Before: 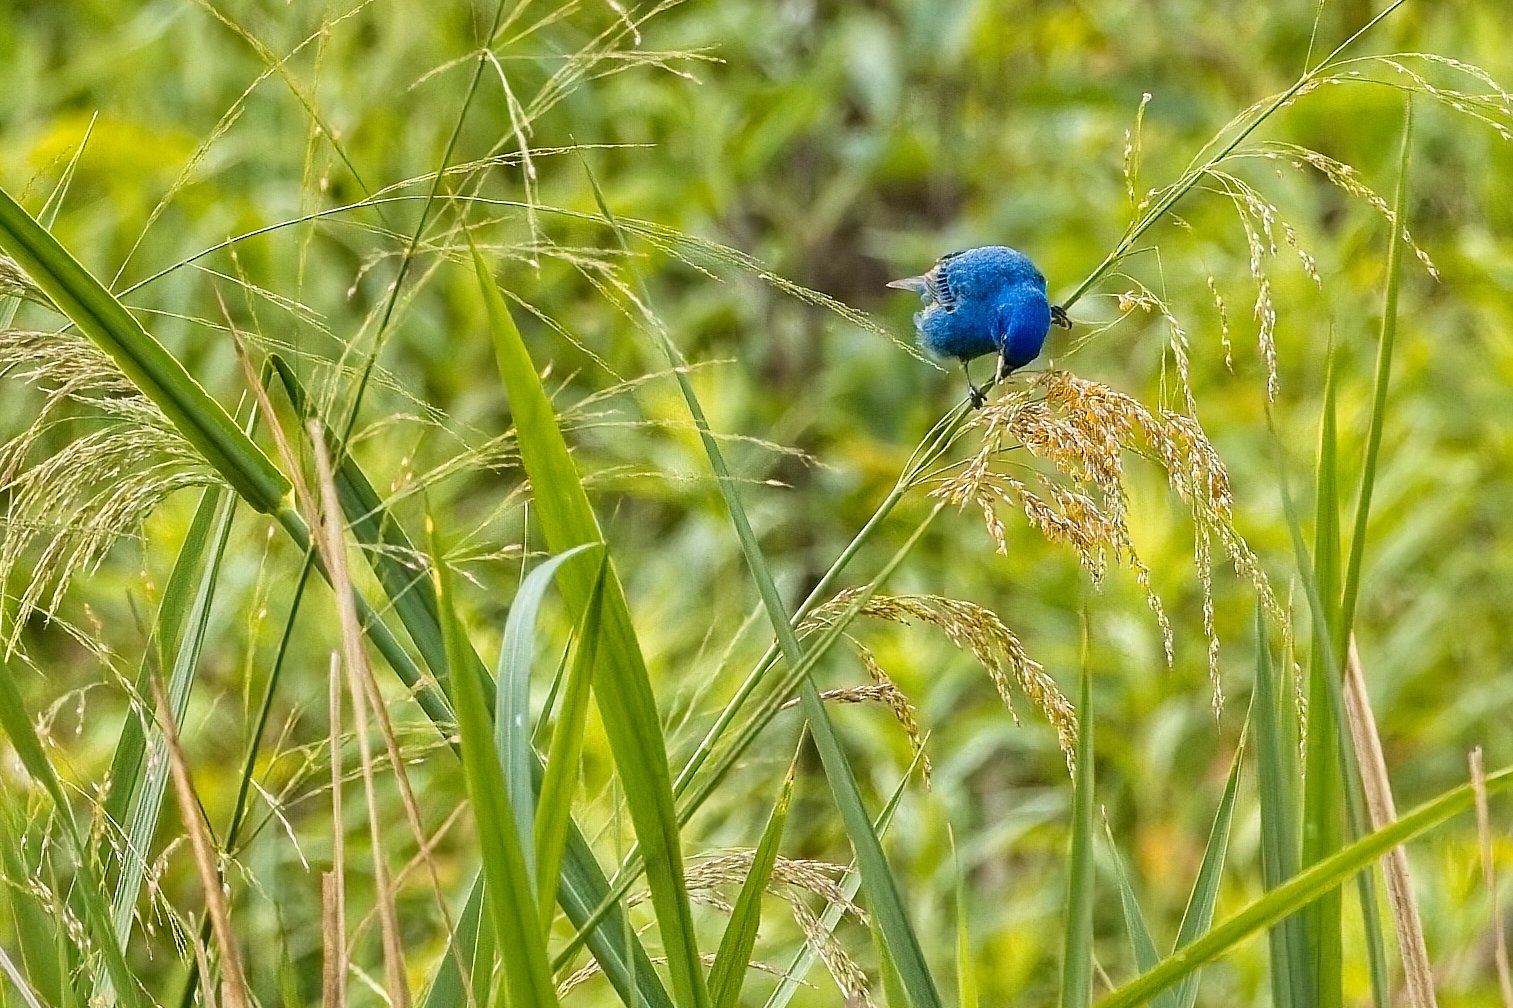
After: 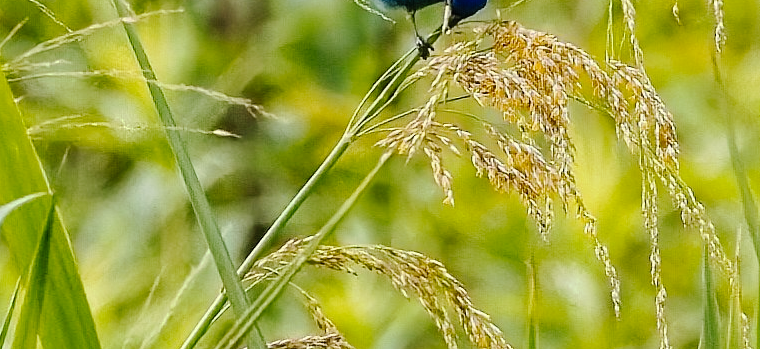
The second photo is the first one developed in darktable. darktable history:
tone curve: curves: ch0 [(0, 0) (0.003, 0.012) (0.011, 0.014) (0.025, 0.02) (0.044, 0.034) (0.069, 0.047) (0.1, 0.063) (0.136, 0.086) (0.177, 0.131) (0.224, 0.183) (0.277, 0.243) (0.335, 0.317) (0.399, 0.403) (0.468, 0.488) (0.543, 0.573) (0.623, 0.649) (0.709, 0.718) (0.801, 0.795) (0.898, 0.872) (1, 1)], preserve colors none
crop: left 36.607%, top 34.735%, right 13.146%, bottom 30.611%
